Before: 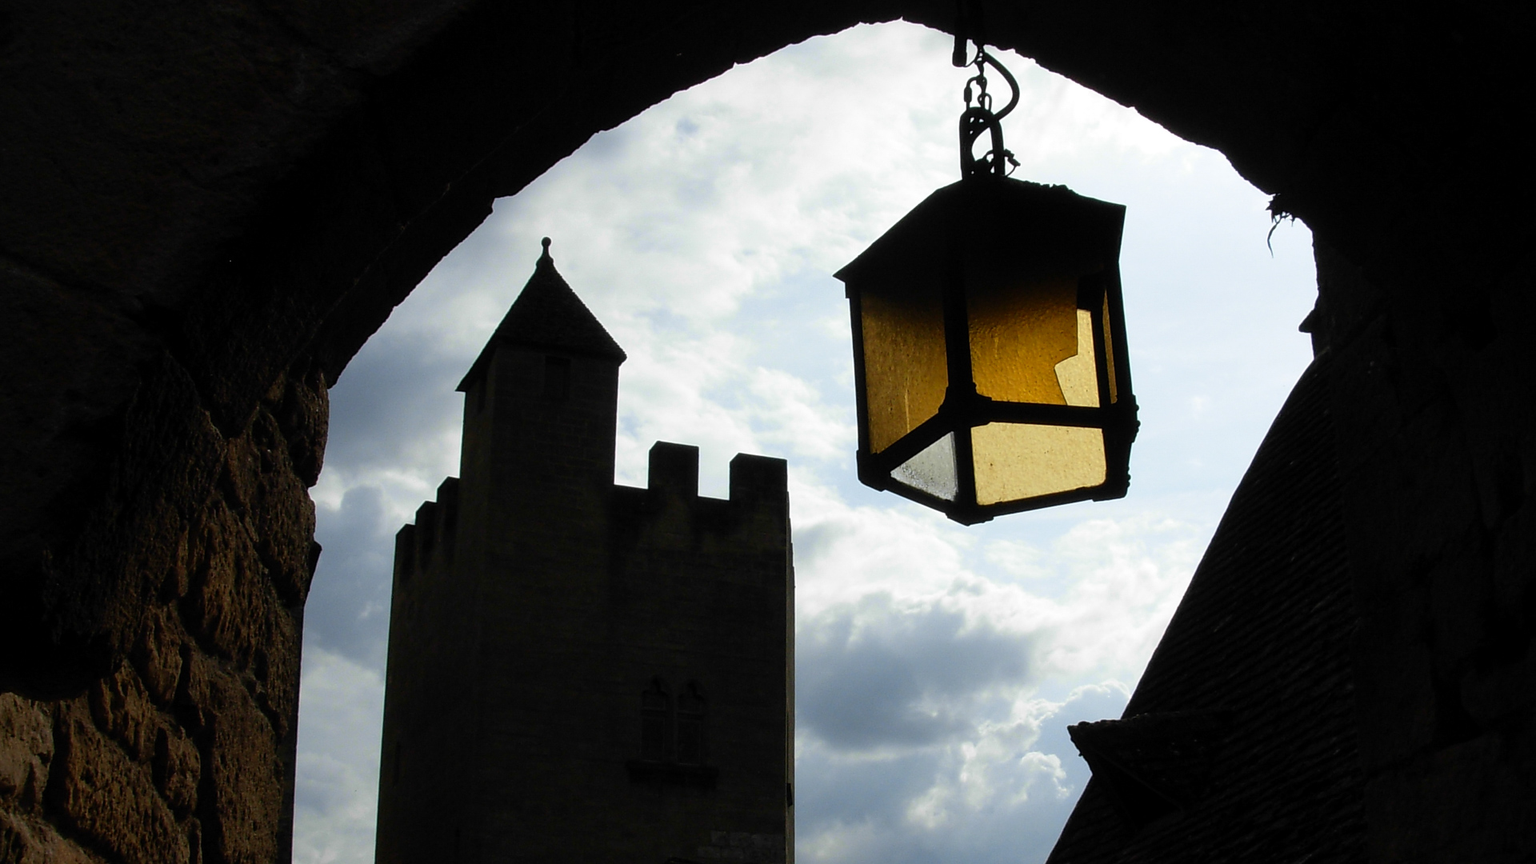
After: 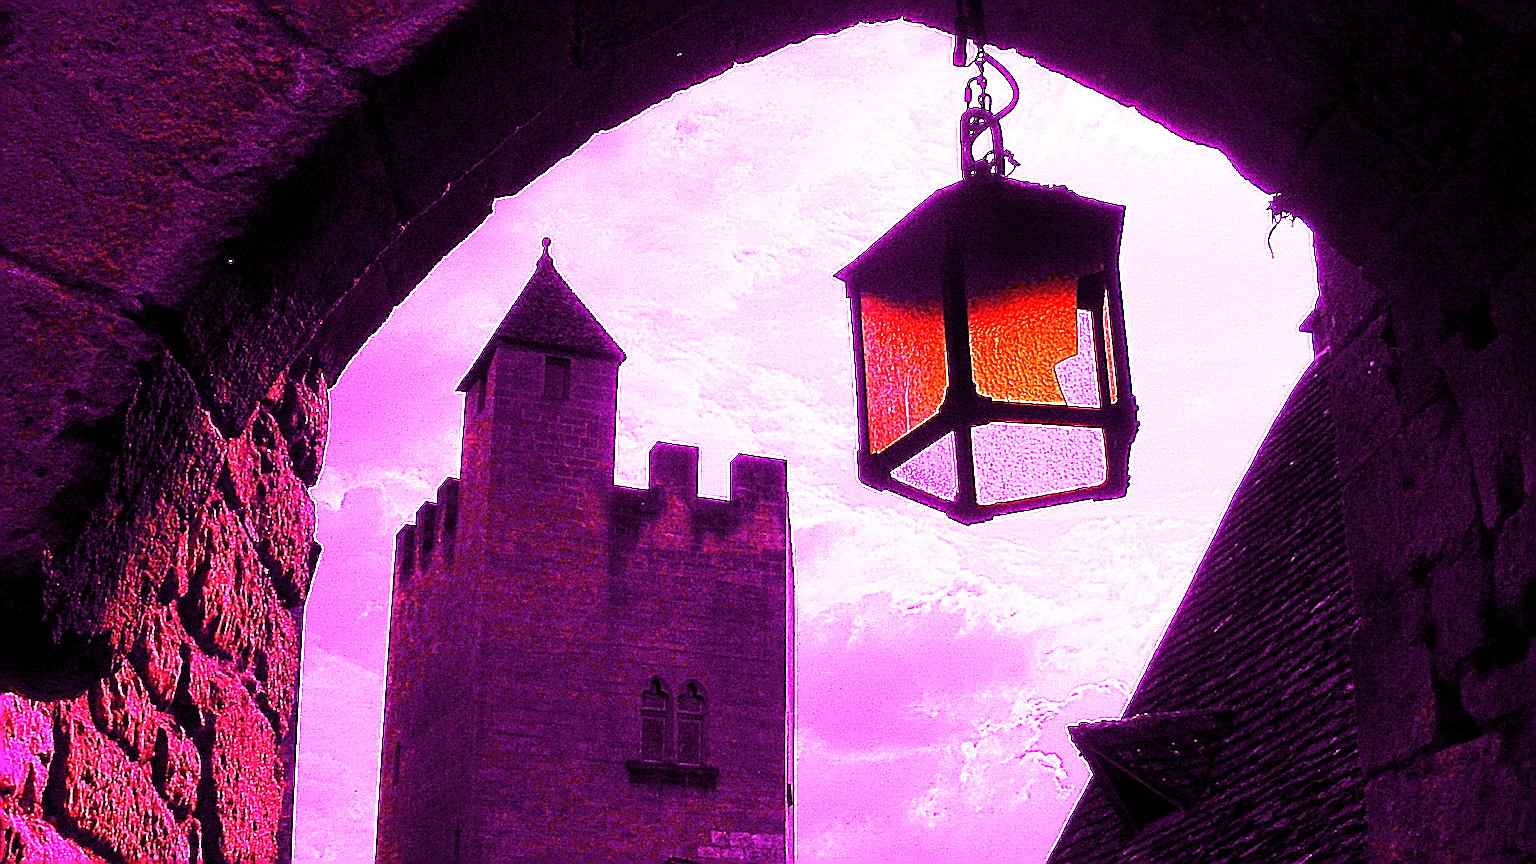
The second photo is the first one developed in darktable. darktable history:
sharpen: radius 1.685, amount 1.294
exposure: compensate highlight preservation false
white balance: red 8, blue 8
